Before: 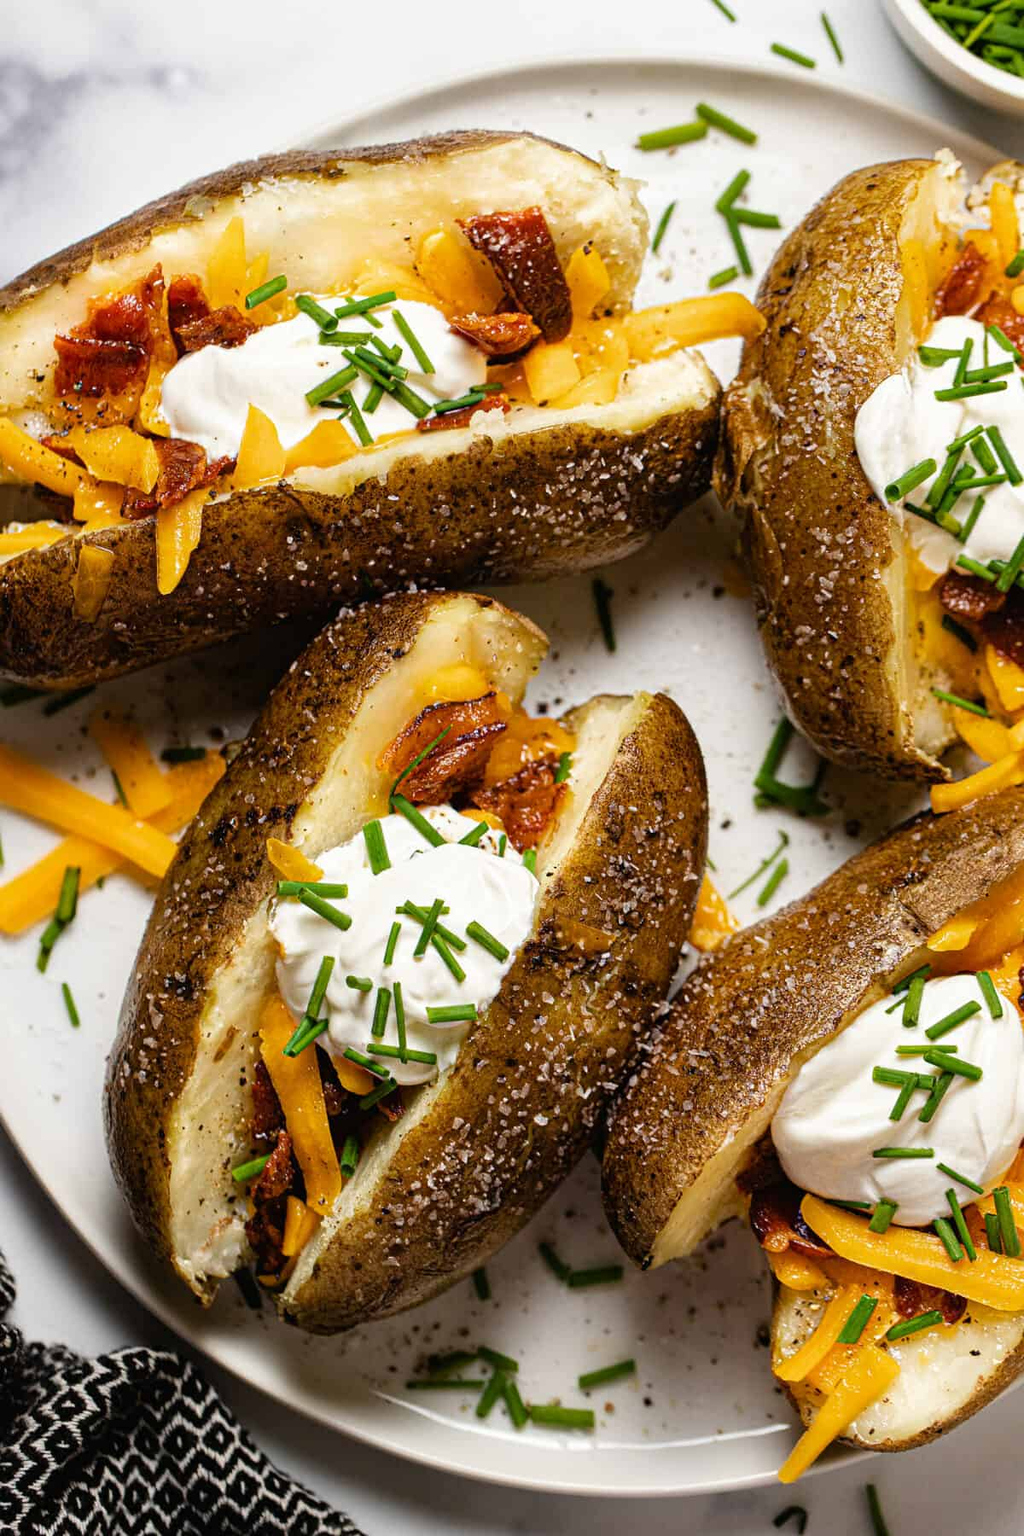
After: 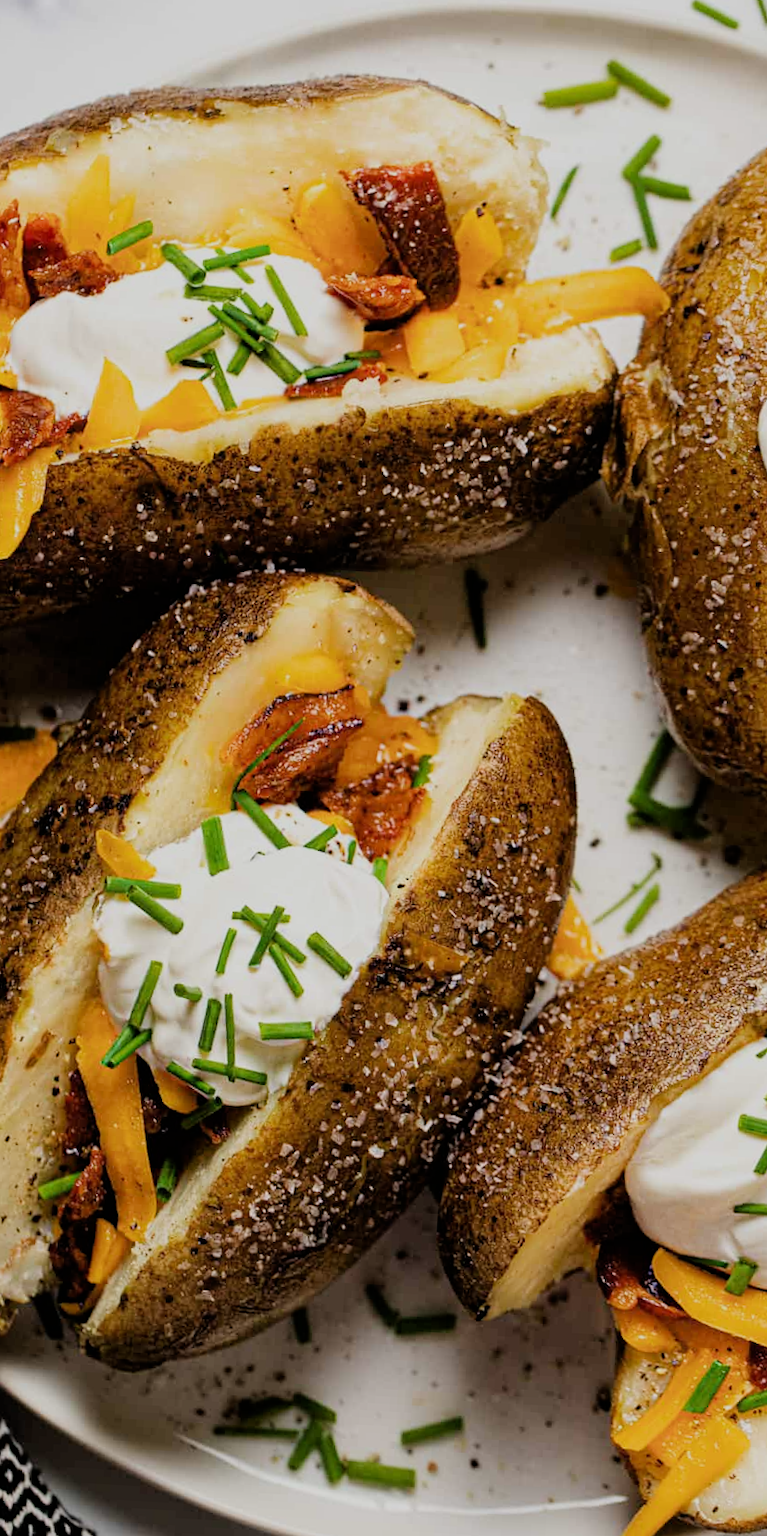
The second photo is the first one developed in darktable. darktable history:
filmic rgb: black relative exposure -7.65 EV, white relative exposure 4.56 EV, hardness 3.61
crop and rotate: angle -3.27°, left 14.277%, top 0.028%, right 10.766%, bottom 0.028%
